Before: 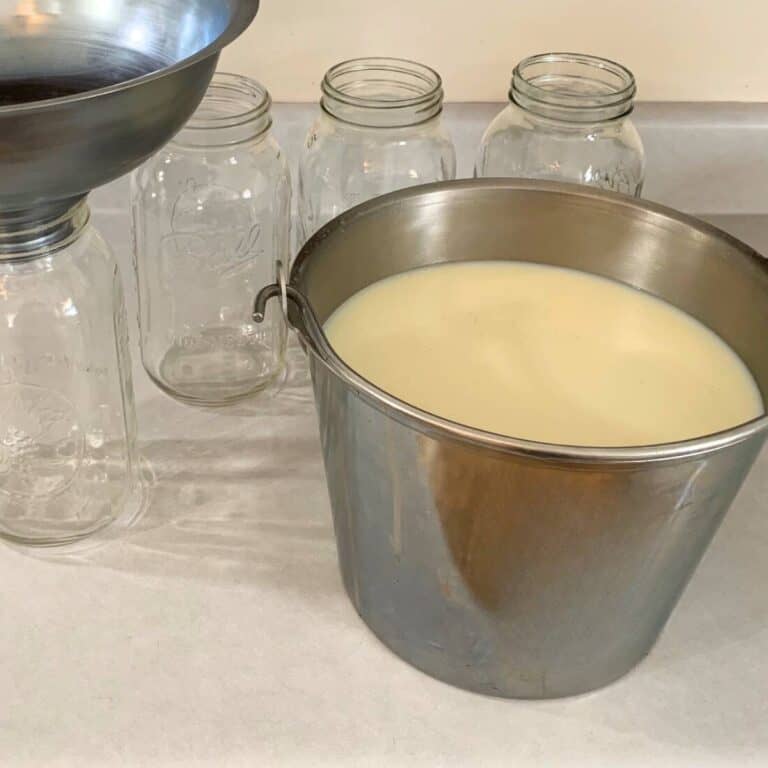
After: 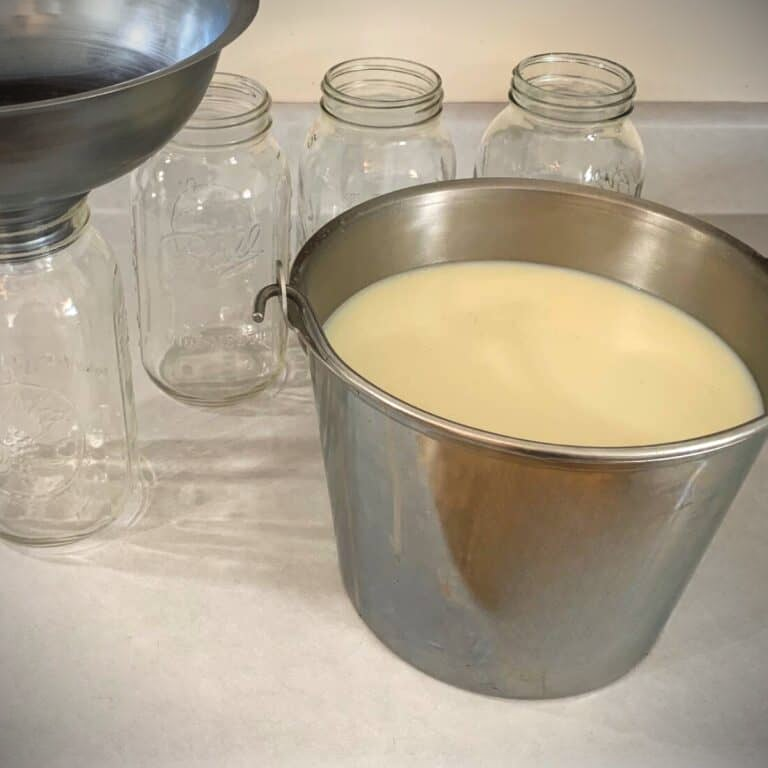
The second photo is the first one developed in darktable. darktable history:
vignetting: fall-off start 91.77%, brightness -0.732, saturation -0.489
exposure: black level correction -0.006, exposure 0.071 EV, compensate highlight preservation false
